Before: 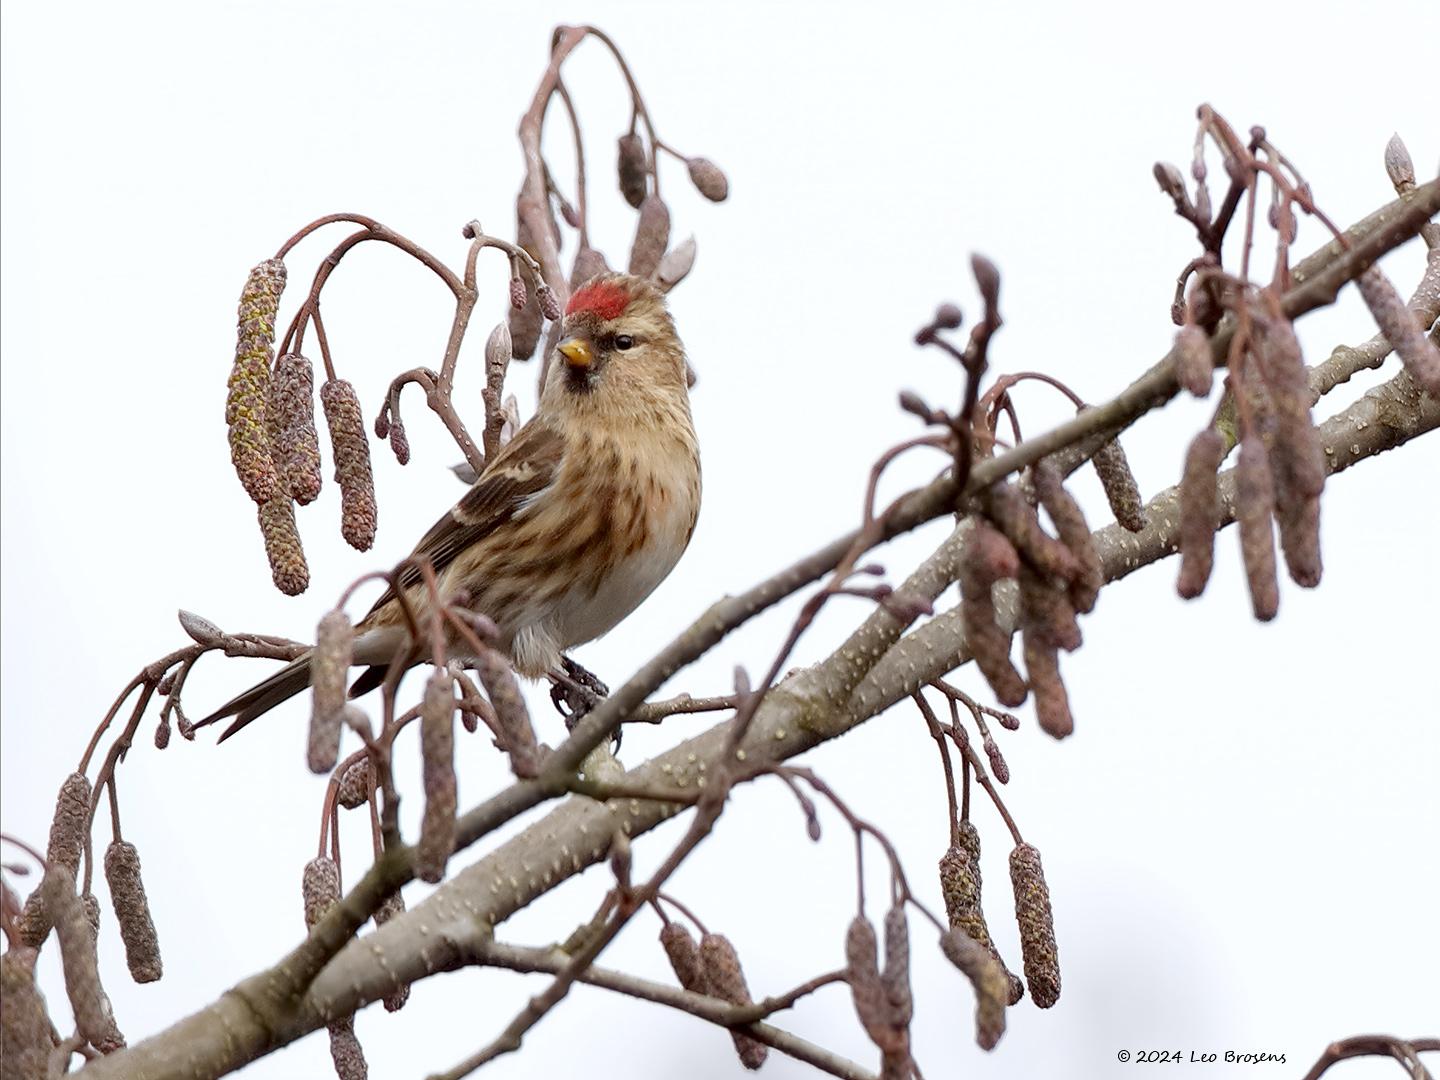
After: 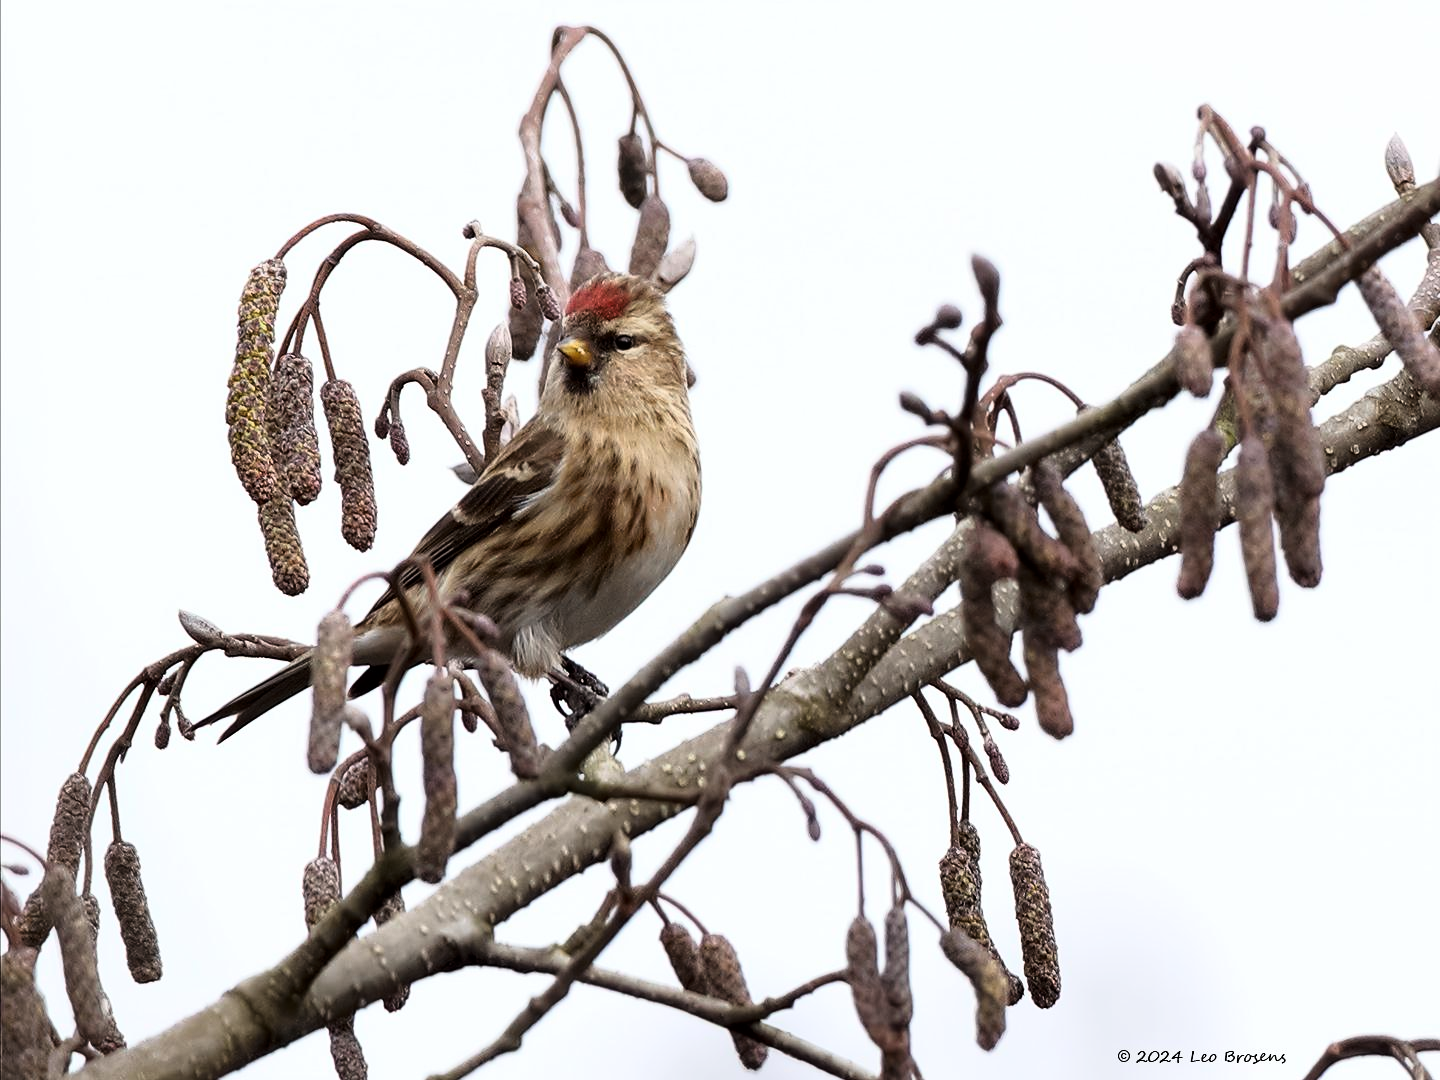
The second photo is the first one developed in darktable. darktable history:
tone curve: curves: ch0 [(0, 0) (0.042, 0.01) (0.223, 0.123) (0.59, 0.574) (0.802, 0.868) (1, 1)], color space Lab, linked channels, preserve colors none
